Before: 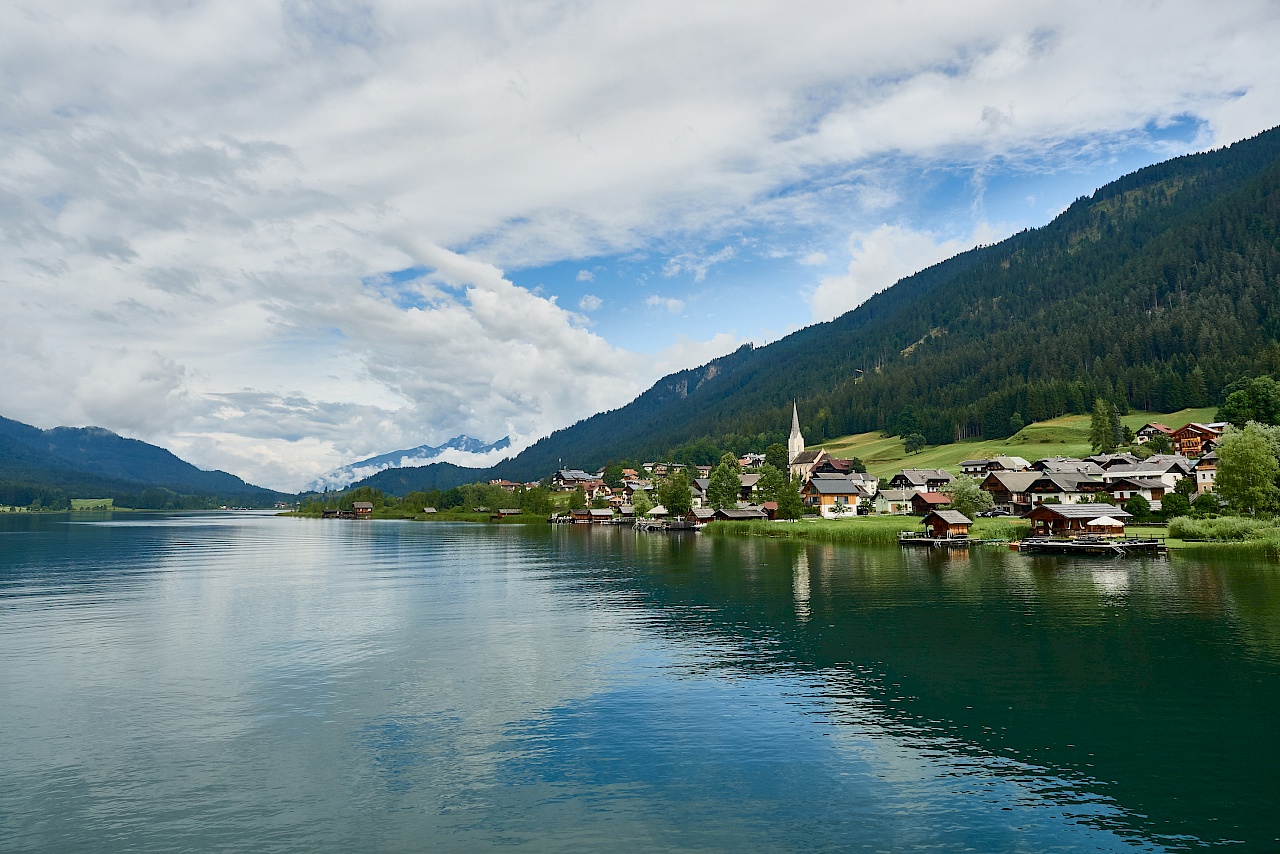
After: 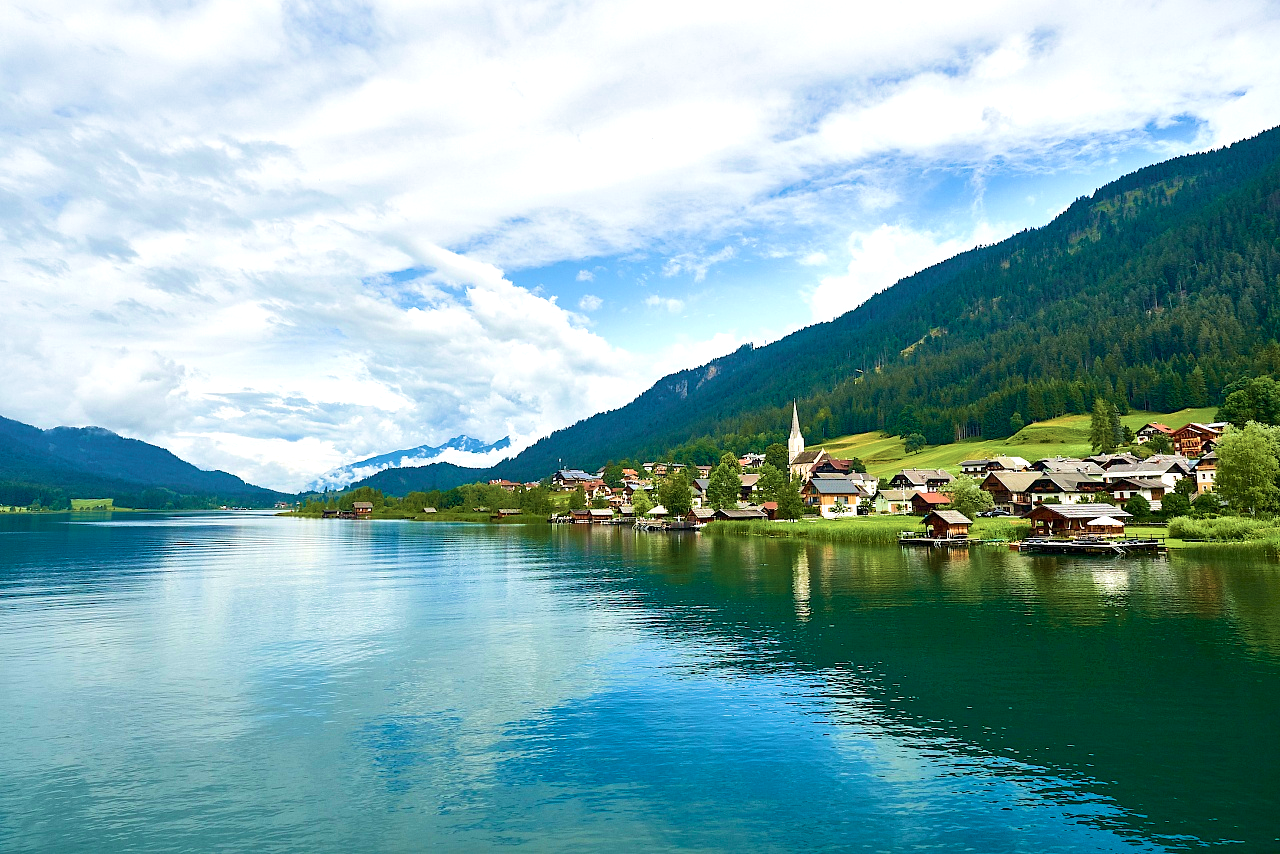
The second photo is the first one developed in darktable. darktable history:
velvia: strength 75%
exposure: exposure 0.6 EV, compensate highlight preservation false
